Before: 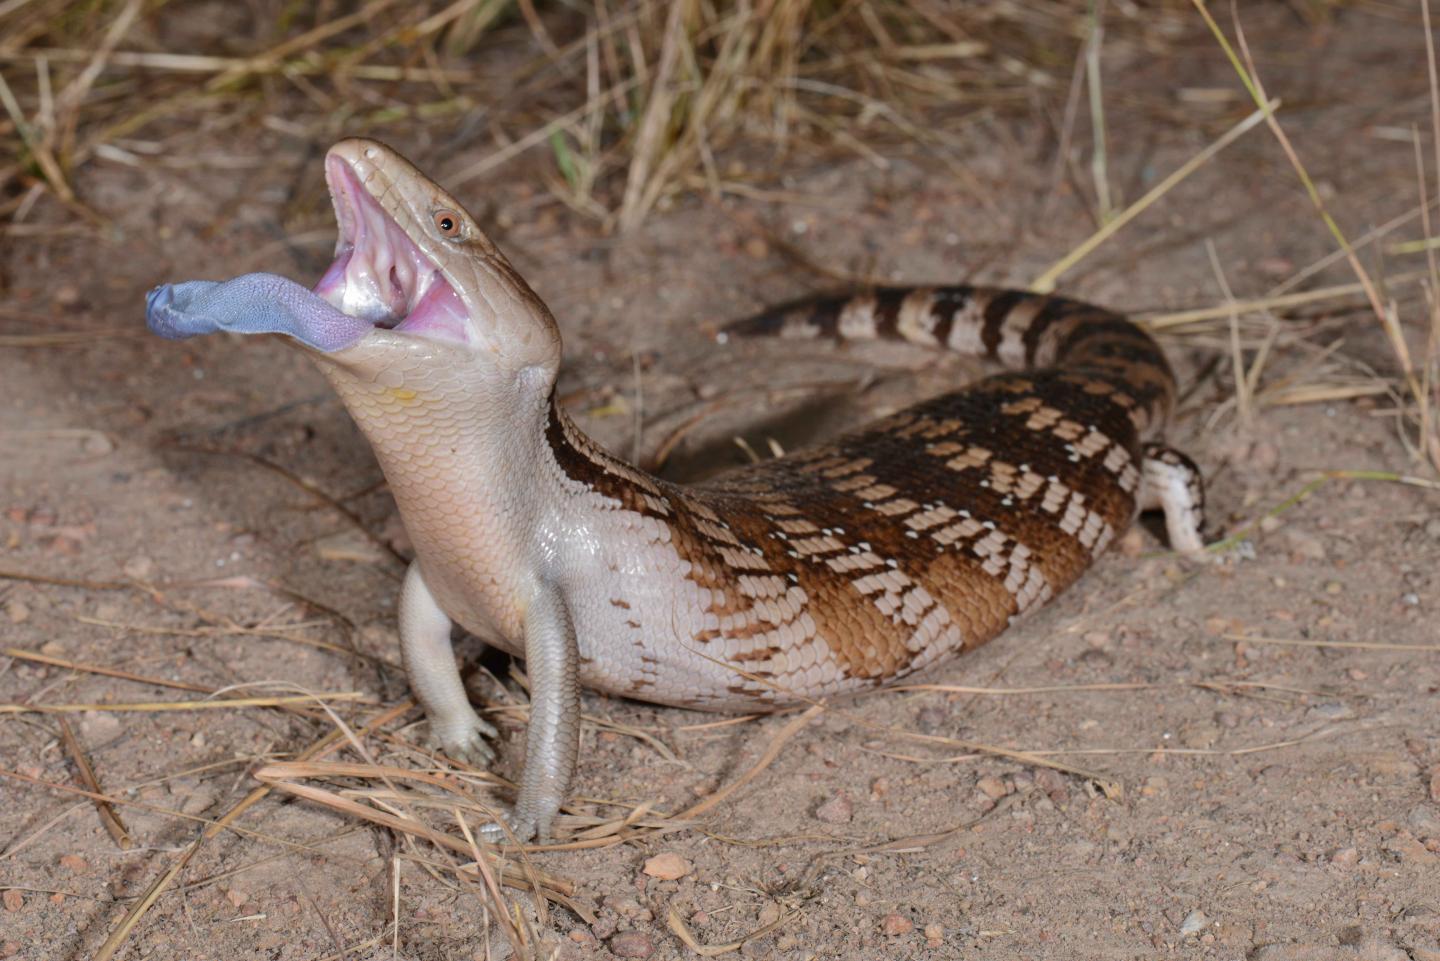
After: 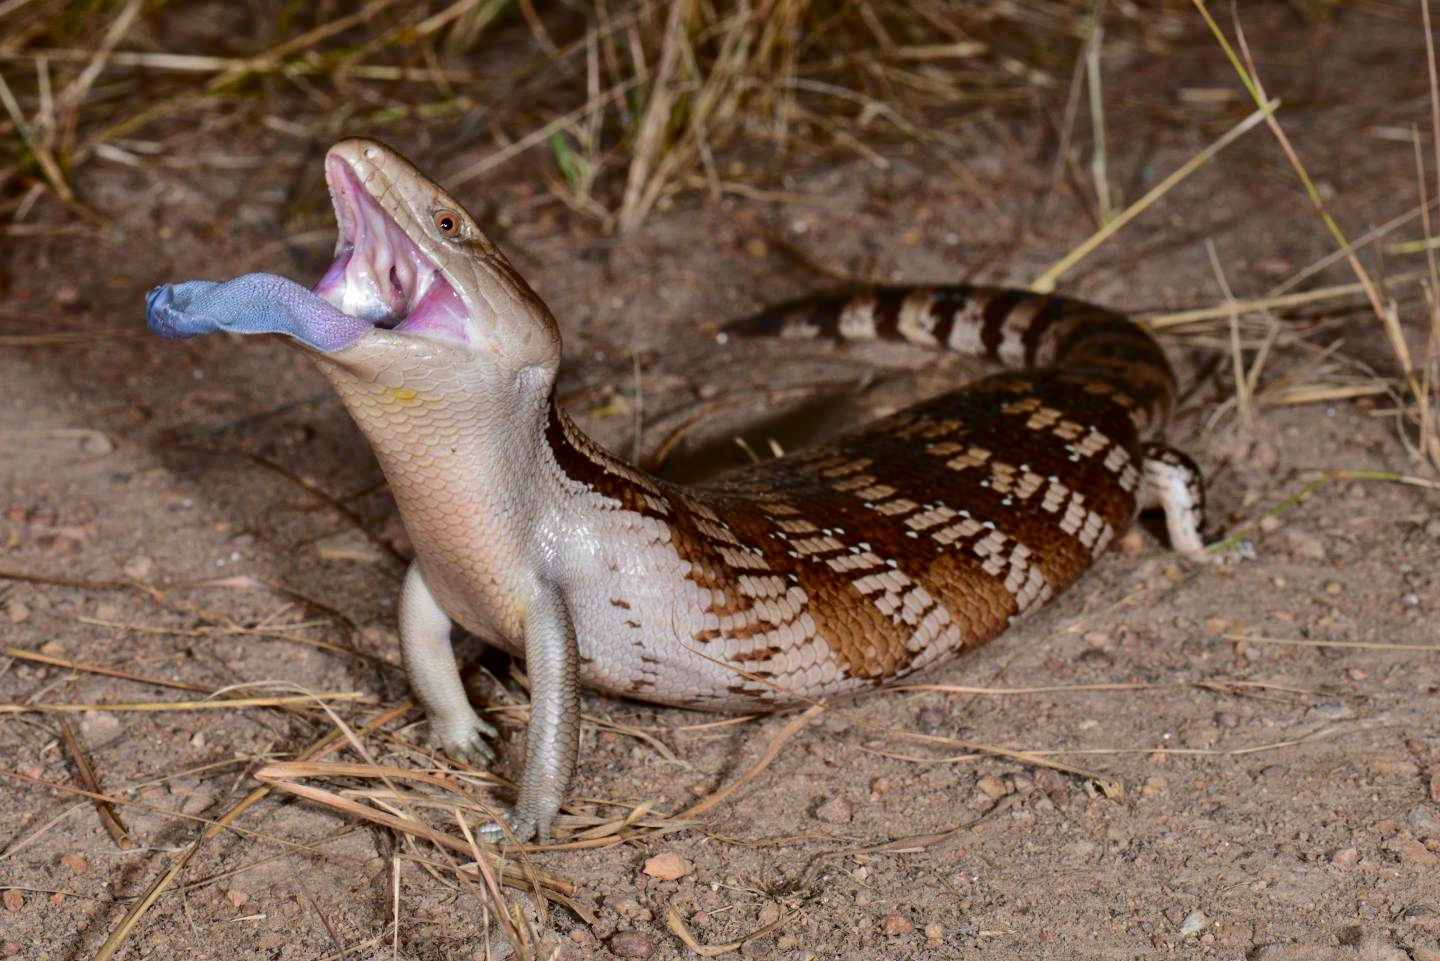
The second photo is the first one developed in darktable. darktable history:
contrast brightness saturation: contrast 0.188, brightness -0.109, saturation 0.211
